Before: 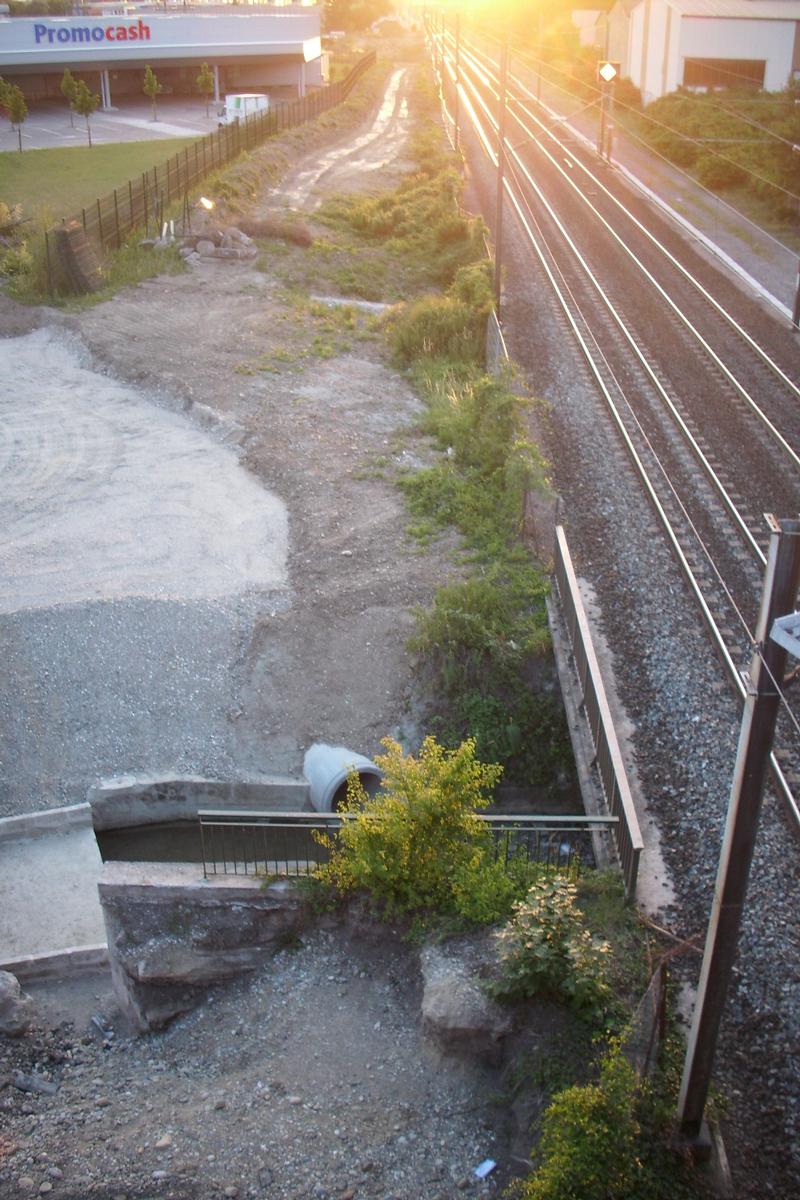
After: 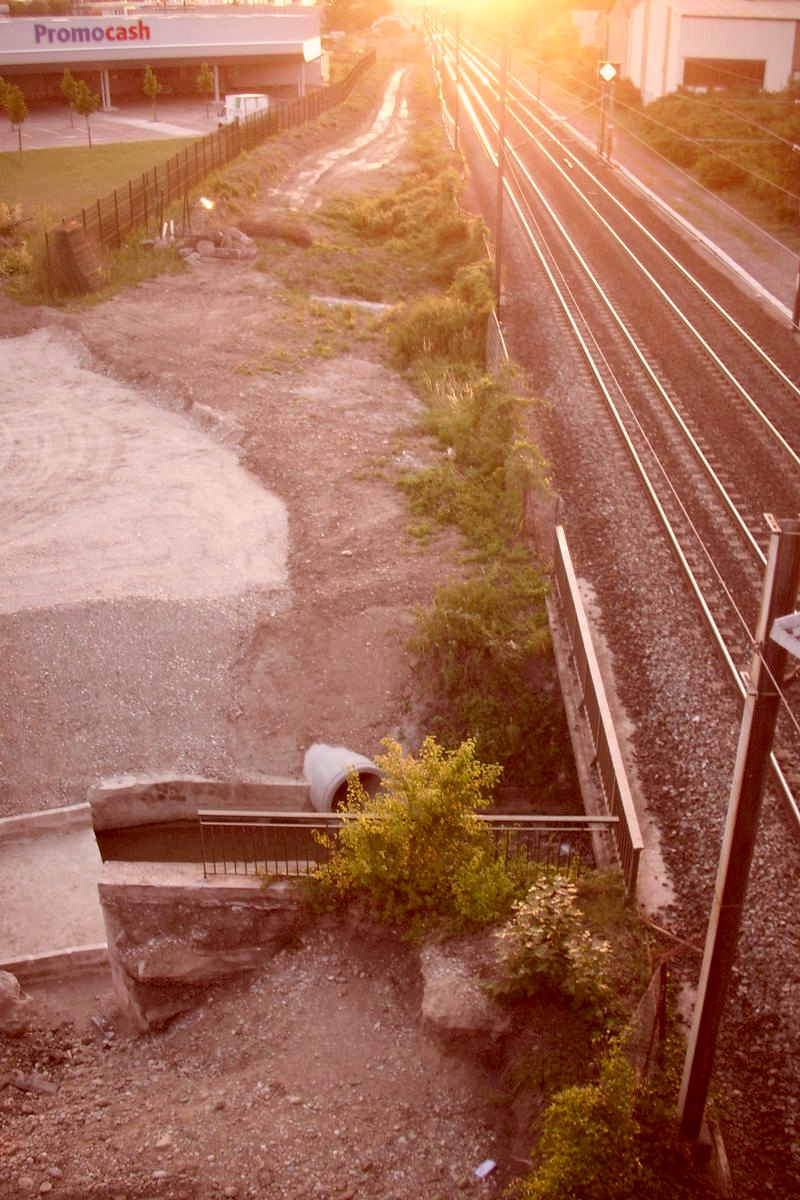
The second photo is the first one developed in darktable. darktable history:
exposure: compensate highlight preservation false
color correction: highlights a* 9.03, highlights b* 8.71, shadows a* 40, shadows b* 40, saturation 0.8
